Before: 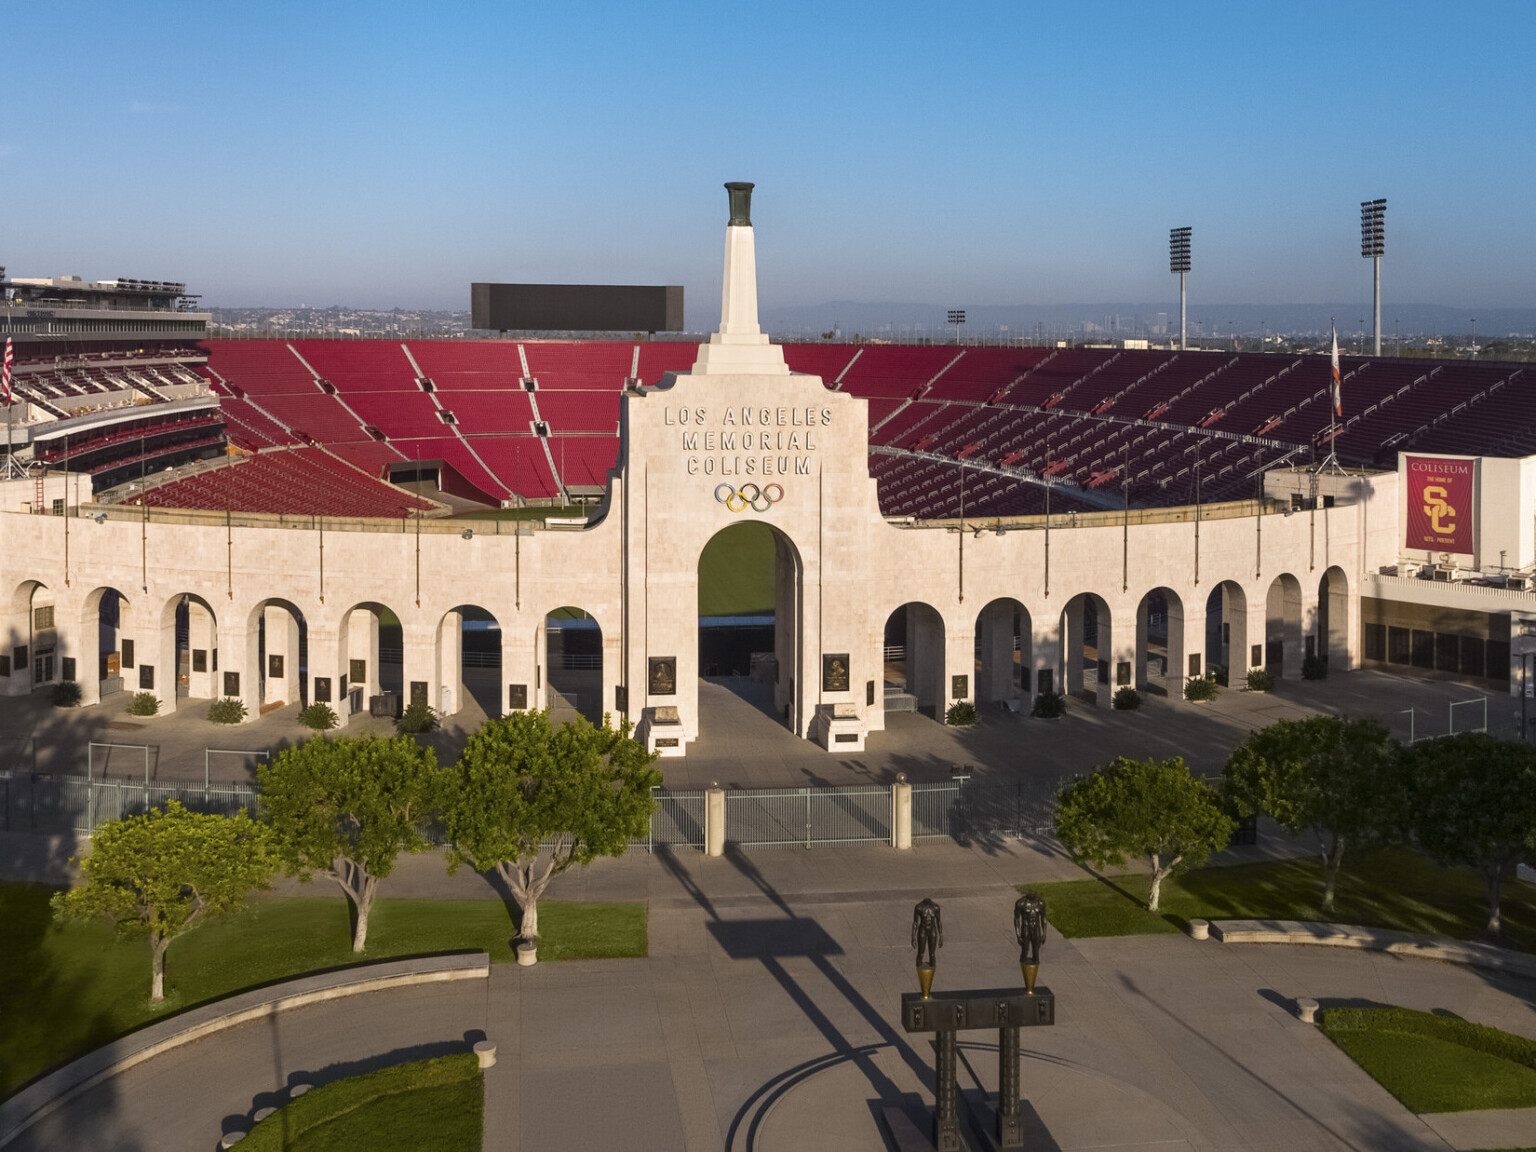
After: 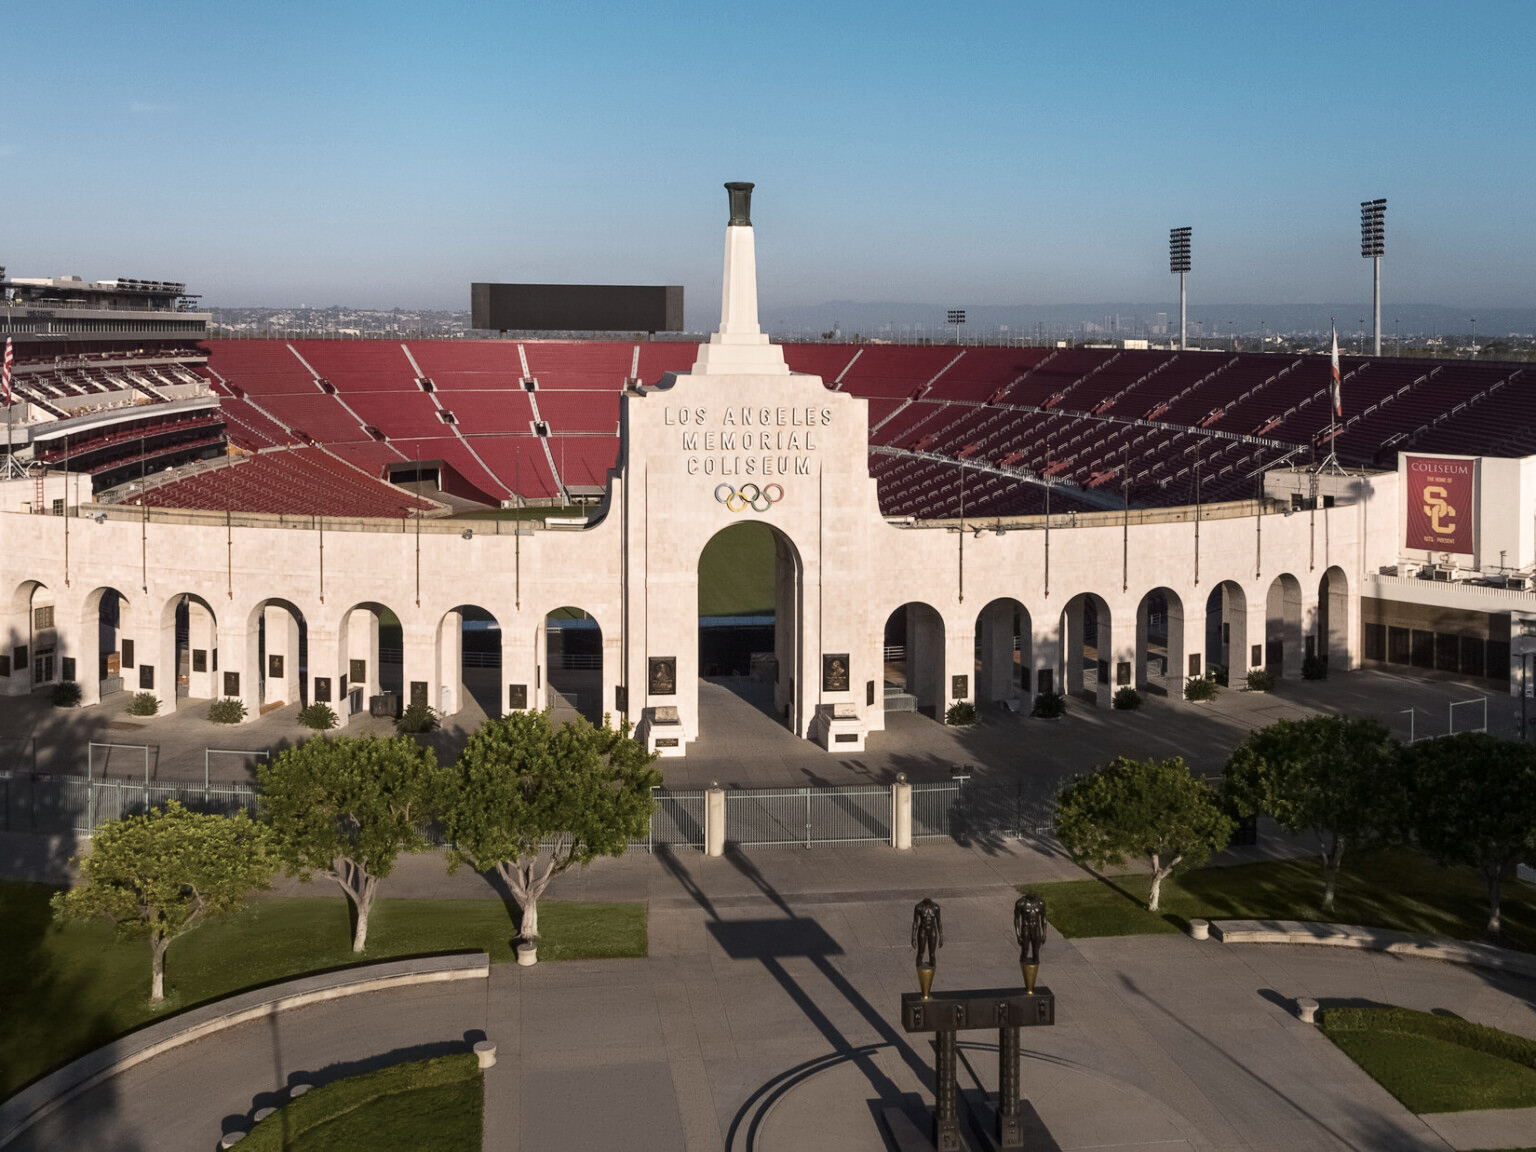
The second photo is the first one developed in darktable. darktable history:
contrast brightness saturation: contrast 0.104, saturation -0.363
